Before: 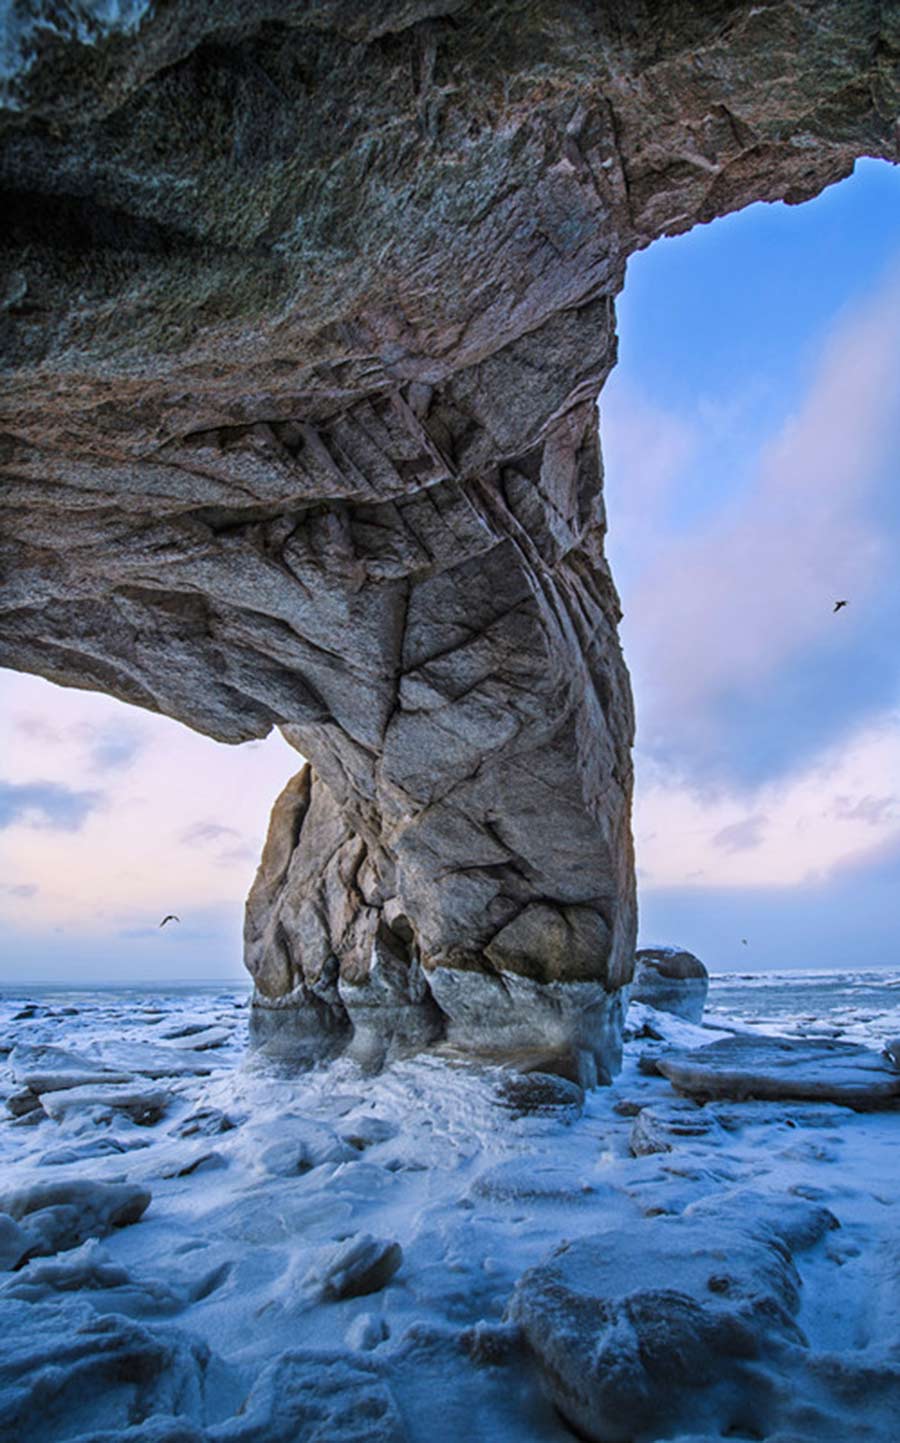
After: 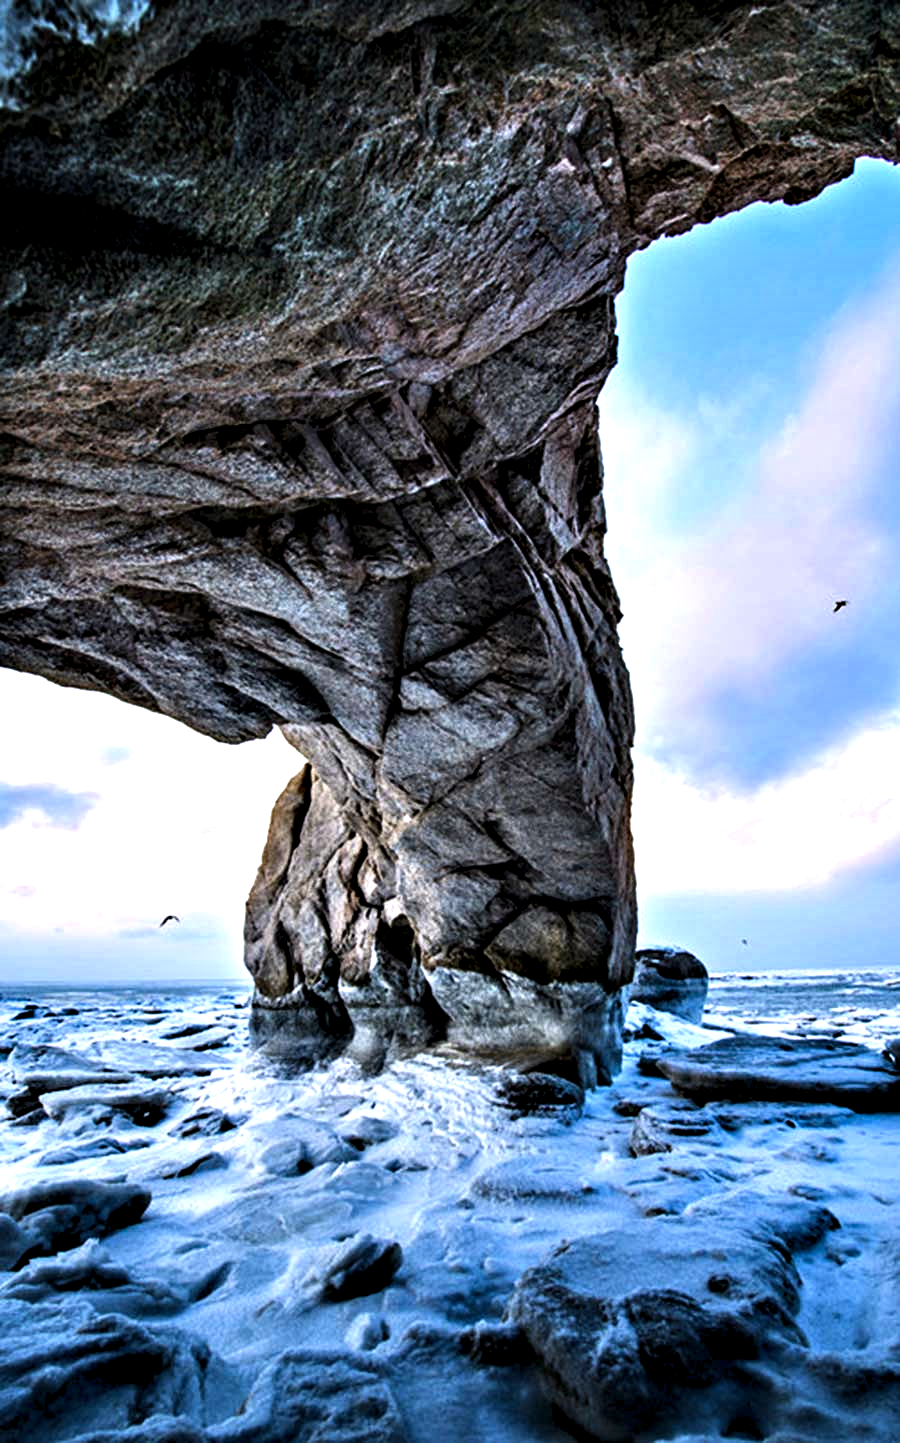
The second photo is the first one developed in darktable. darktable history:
tone equalizer: -8 EV -0.775 EV, -7 EV -0.739 EV, -6 EV -0.607 EV, -5 EV -0.422 EV, -3 EV 0.379 EV, -2 EV 0.6 EV, -1 EV 0.686 EV, +0 EV 0.731 EV, edges refinement/feathering 500, mask exposure compensation -1.57 EV, preserve details no
contrast equalizer: y [[0.6 ×6], [0.55 ×6], [0 ×6], [0 ×6], [0 ×6]]
